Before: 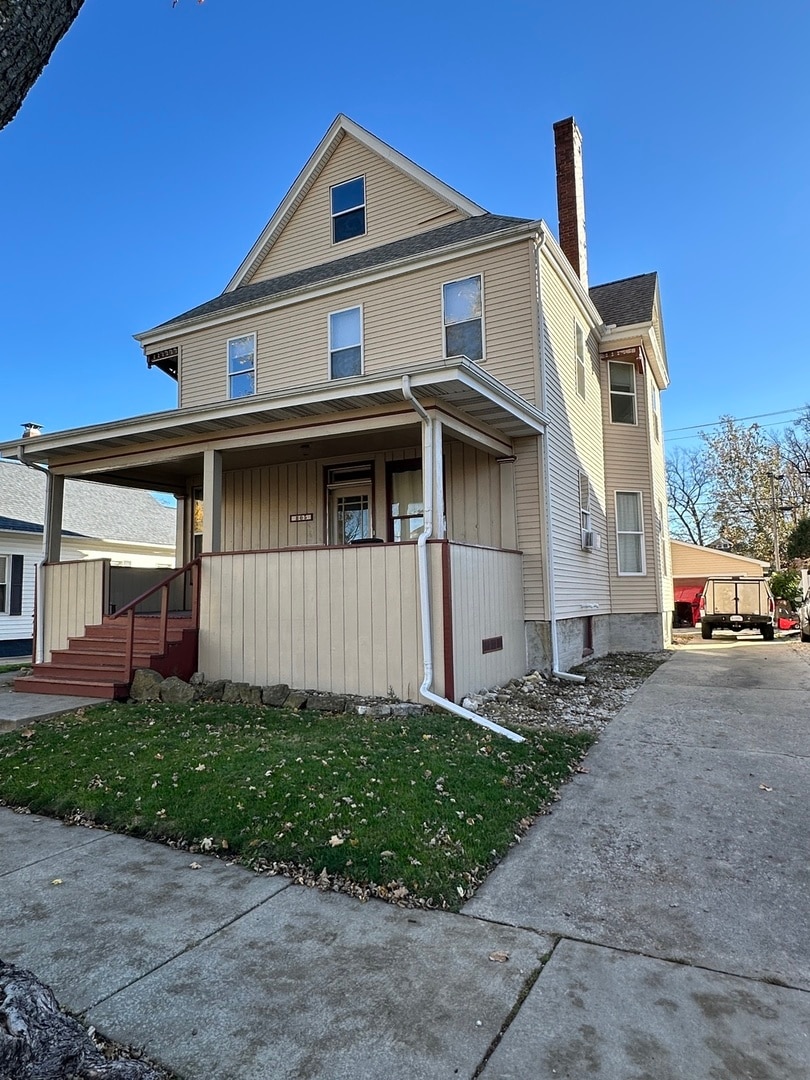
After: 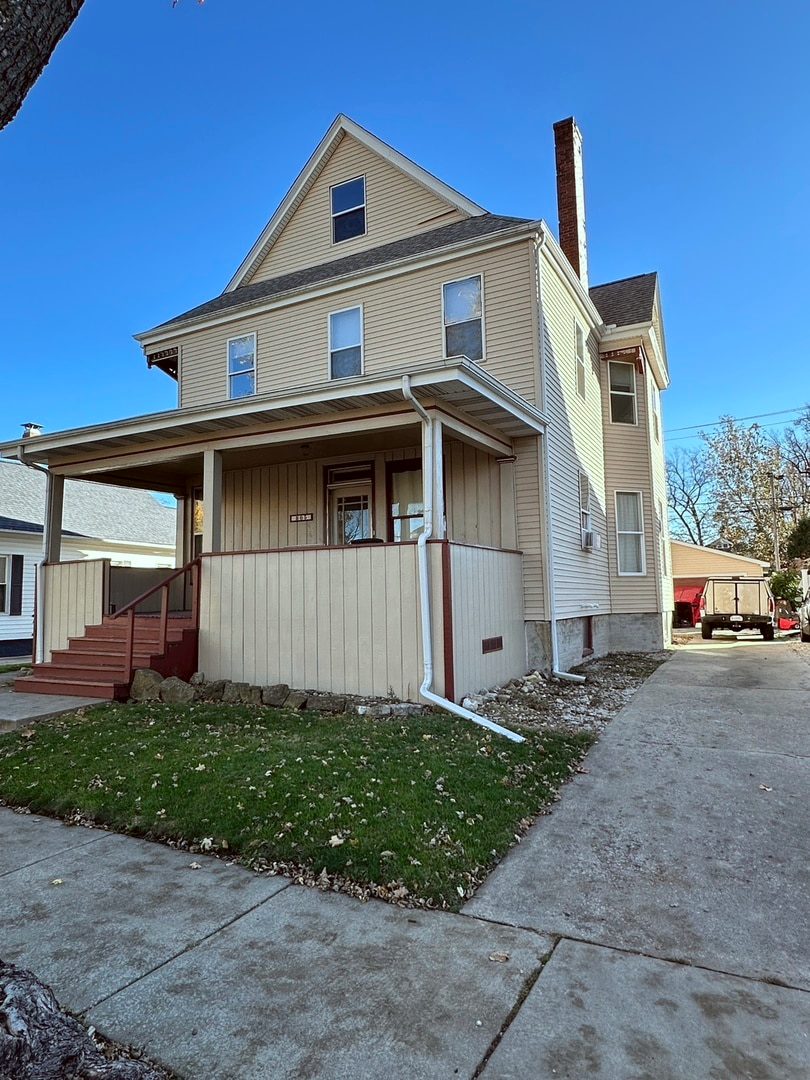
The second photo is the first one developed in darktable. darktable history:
color correction: highlights a* -5.1, highlights b* -4.11, shadows a* 4.21, shadows b* 4.07
